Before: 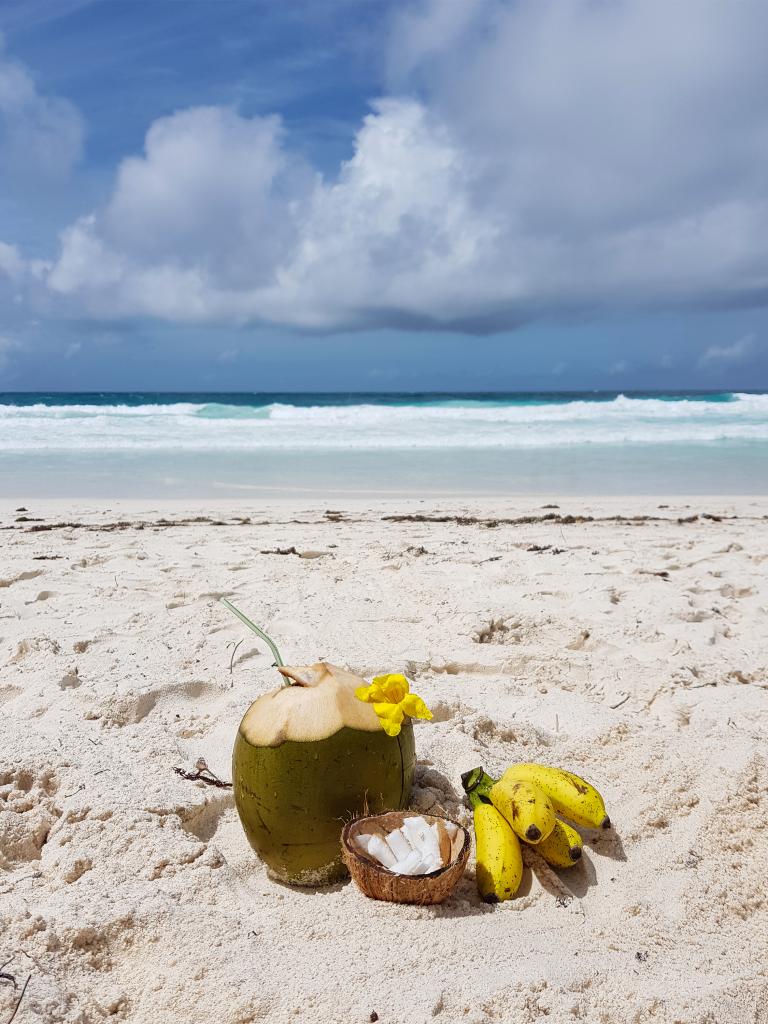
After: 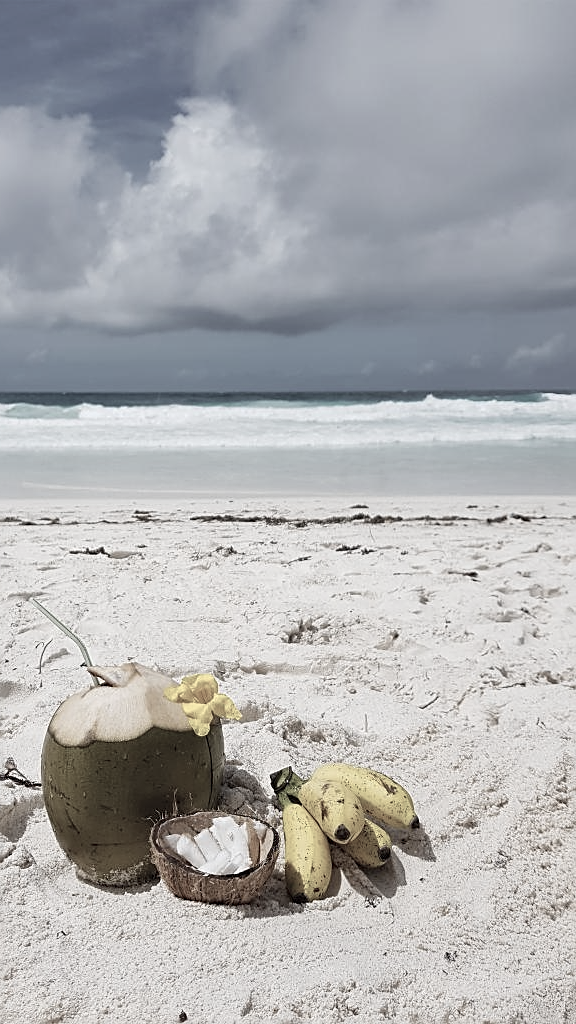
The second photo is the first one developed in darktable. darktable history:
color correction: highlights b* -0.047, saturation 0.331
sharpen: on, module defaults
crop and rotate: left 24.973%
